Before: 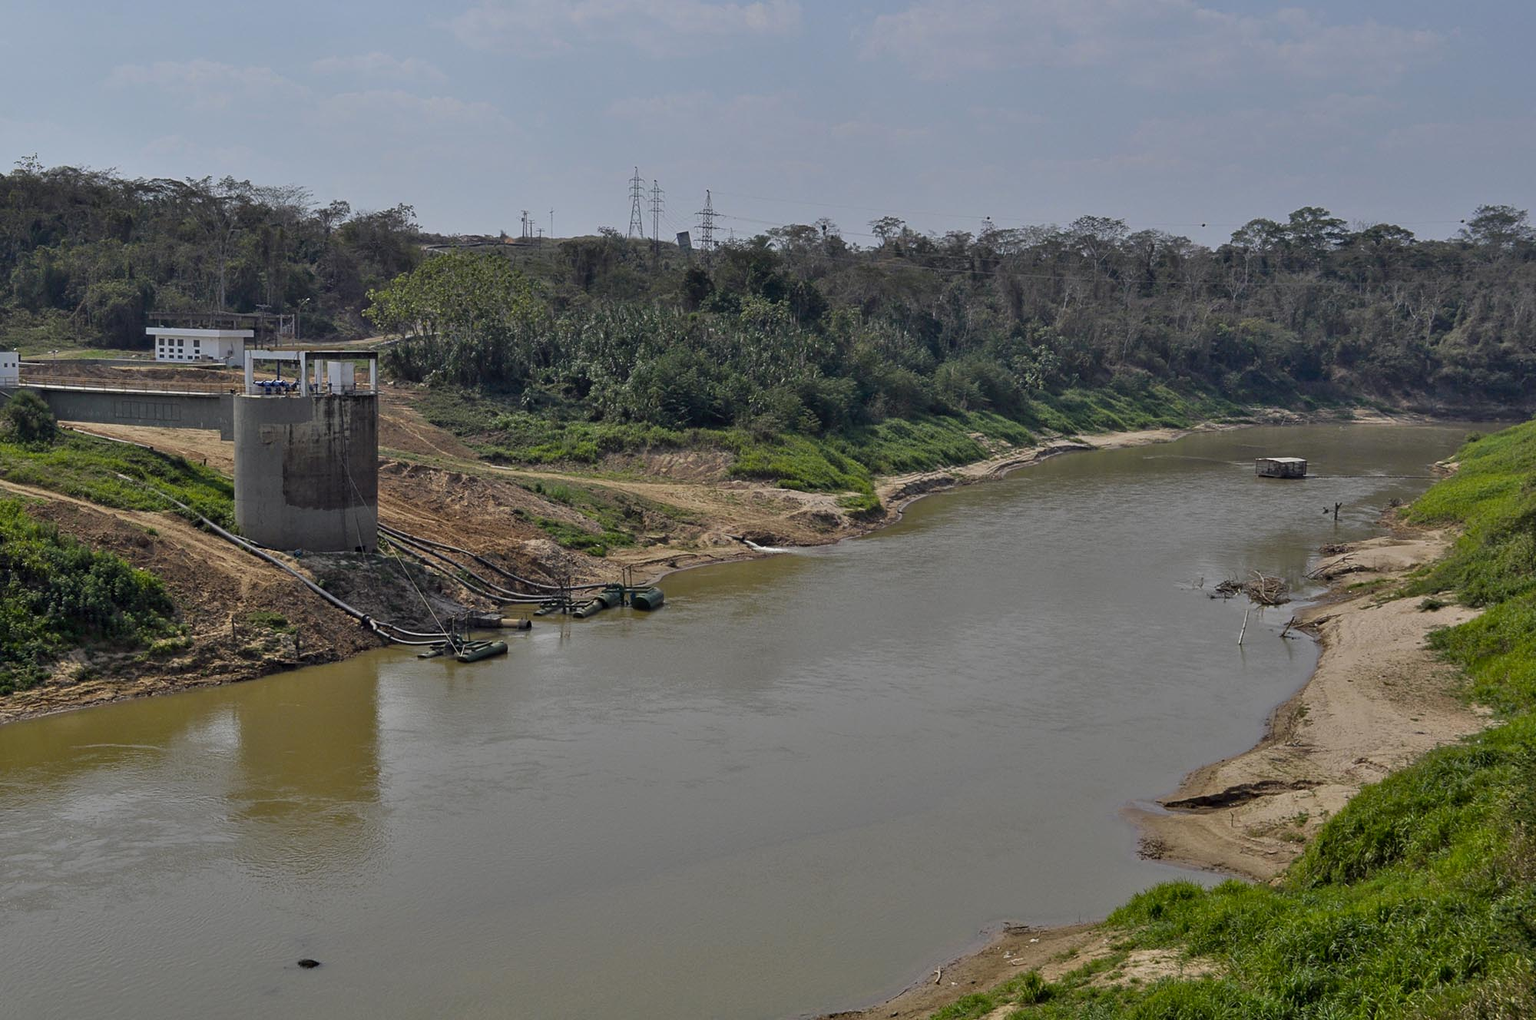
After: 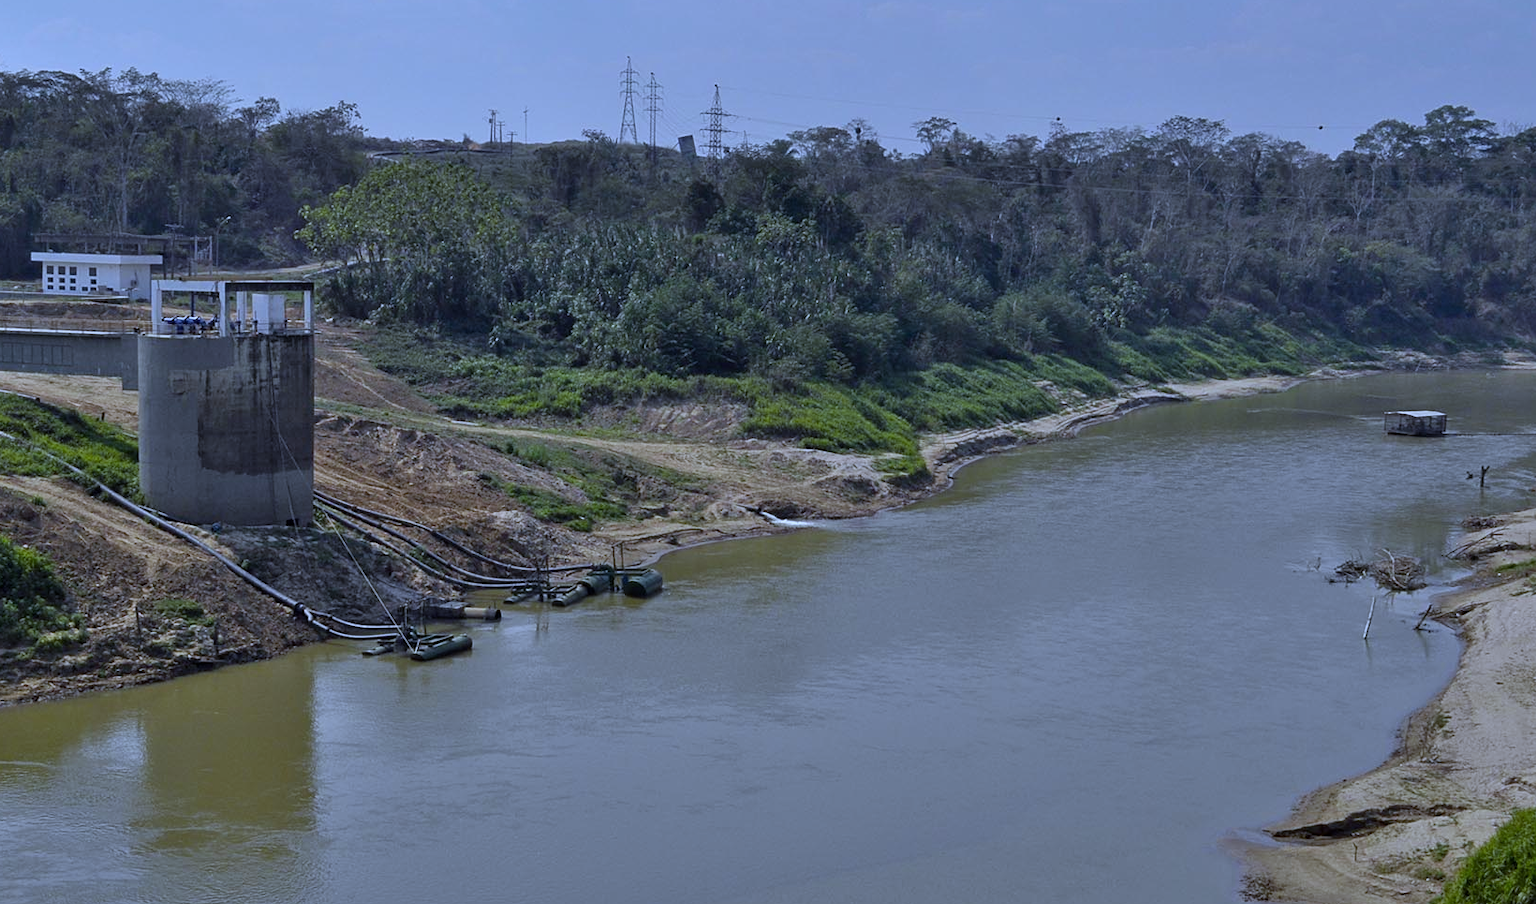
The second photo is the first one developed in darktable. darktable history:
crop: left 7.856%, top 11.836%, right 10.12%, bottom 15.387%
white balance: red 0.871, blue 1.249
